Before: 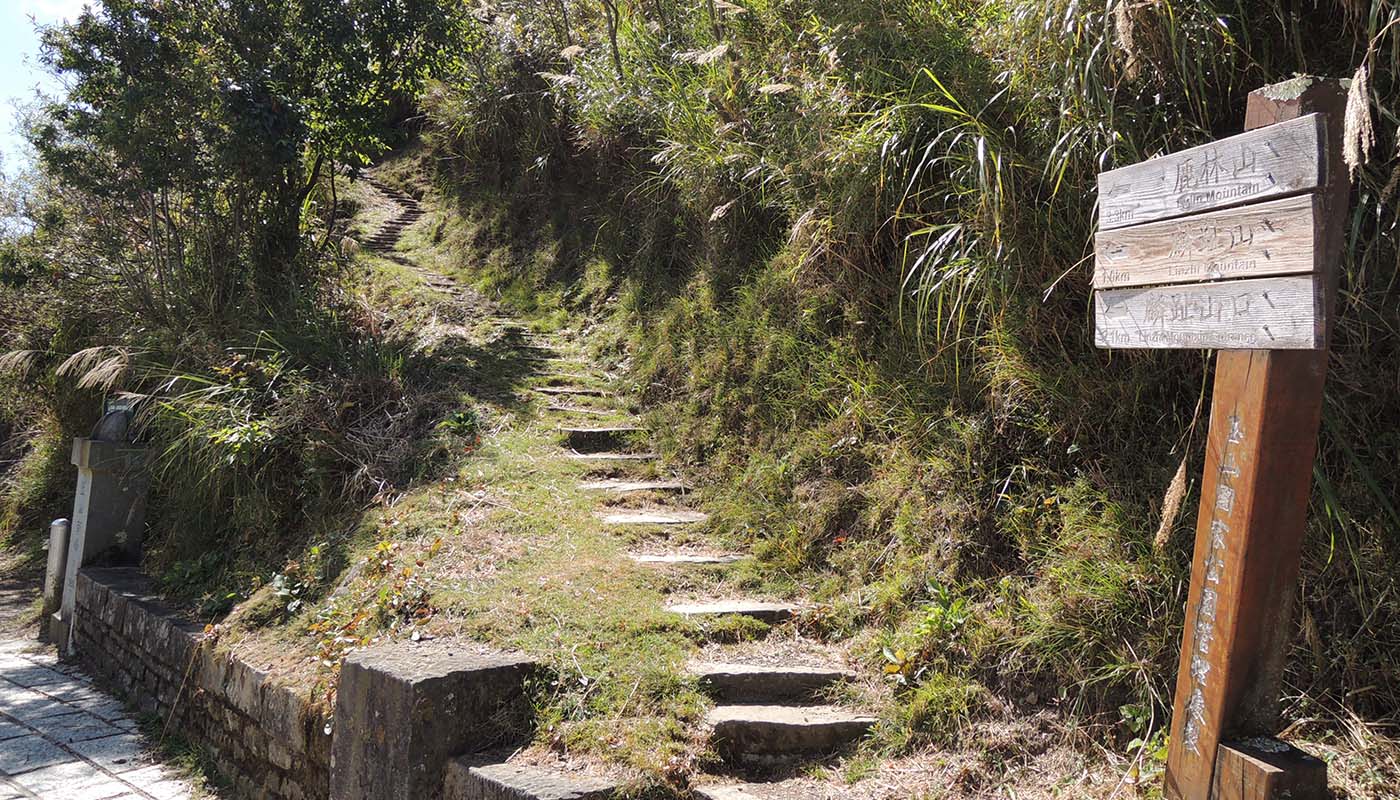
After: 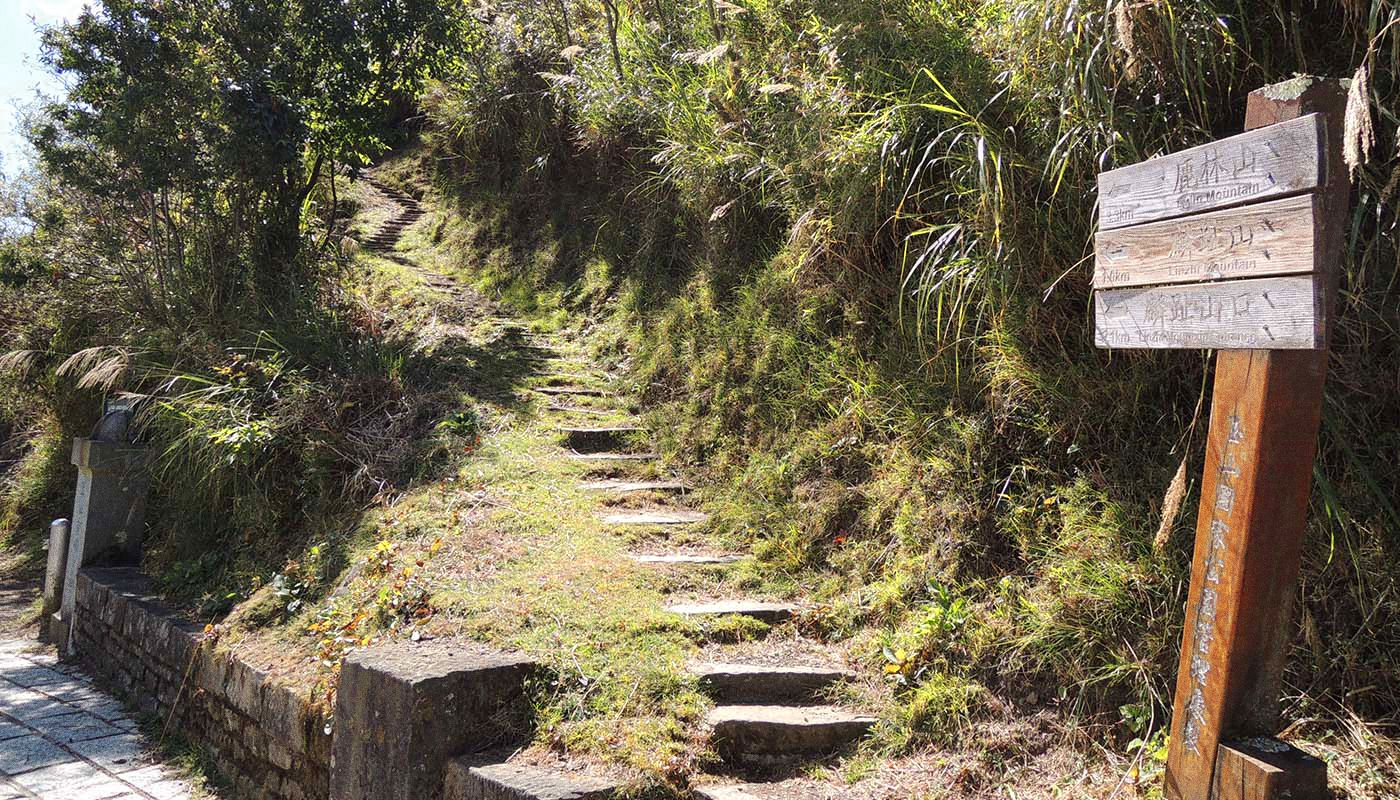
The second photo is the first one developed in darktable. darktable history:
grain: coarseness 0.09 ISO, strength 40%
color zones: curves: ch0 [(0.004, 0.305) (0.261, 0.623) (0.389, 0.399) (0.708, 0.571) (0.947, 0.34)]; ch1 [(0.025, 0.645) (0.229, 0.584) (0.326, 0.551) (0.484, 0.262) (0.757, 0.643)]
